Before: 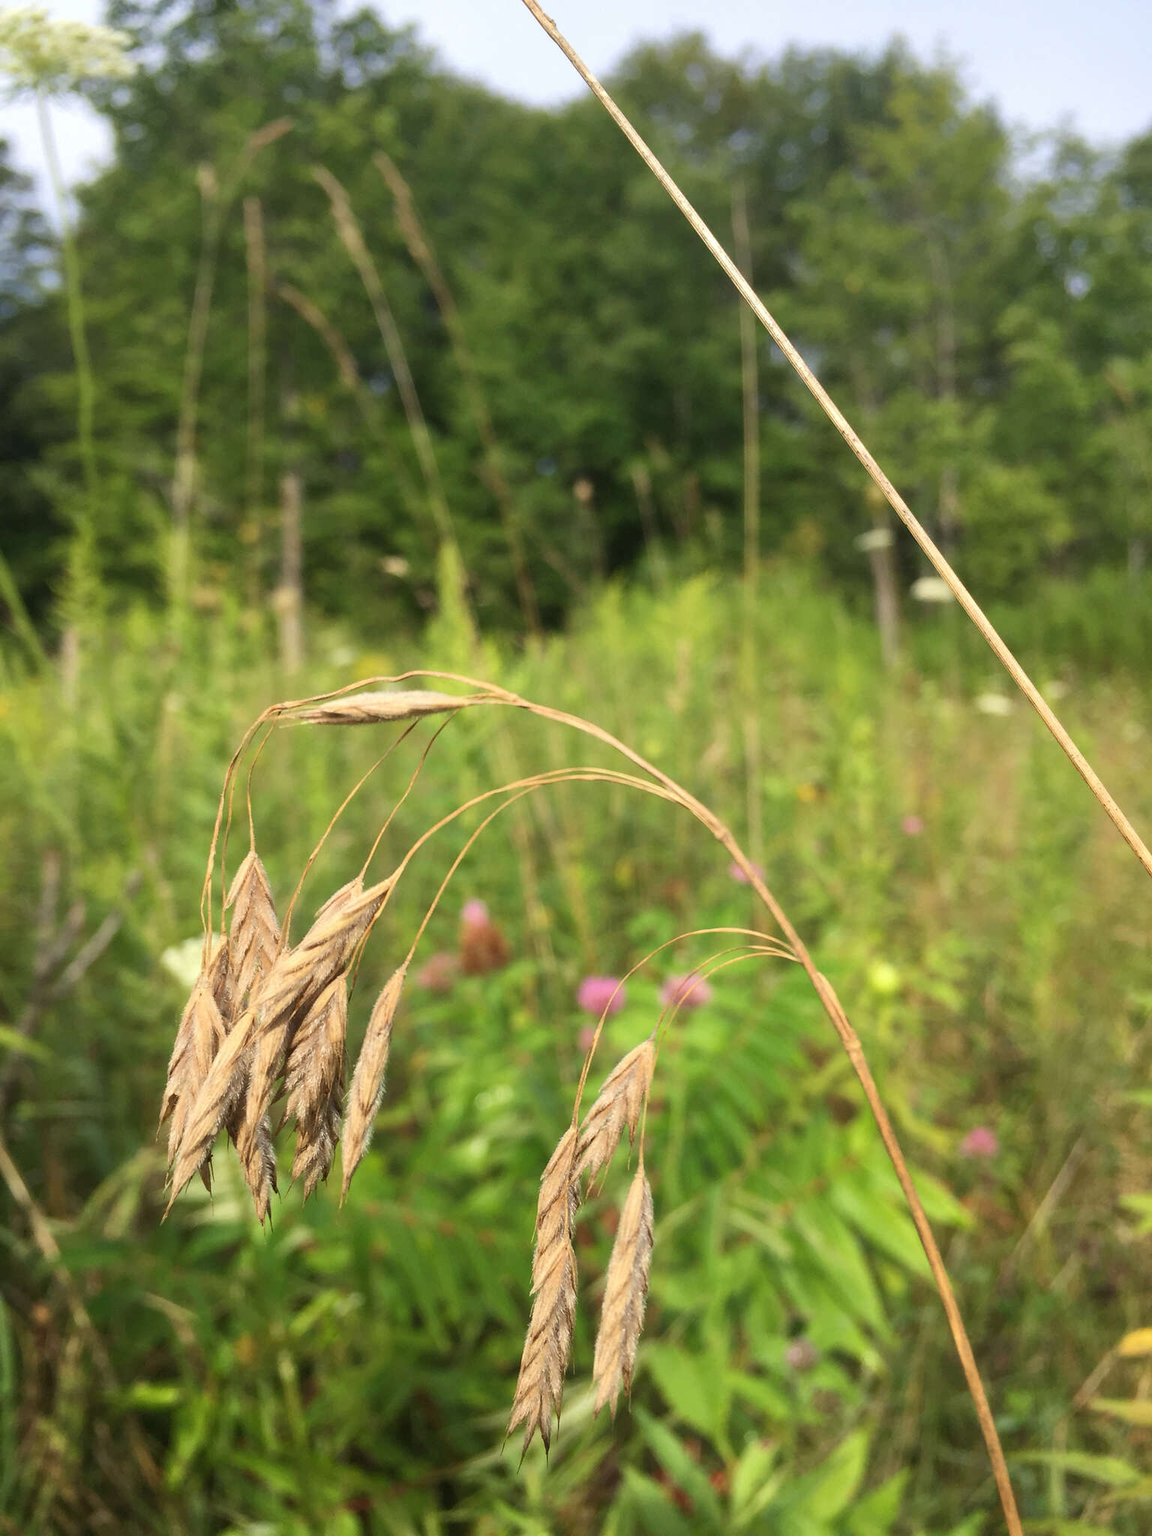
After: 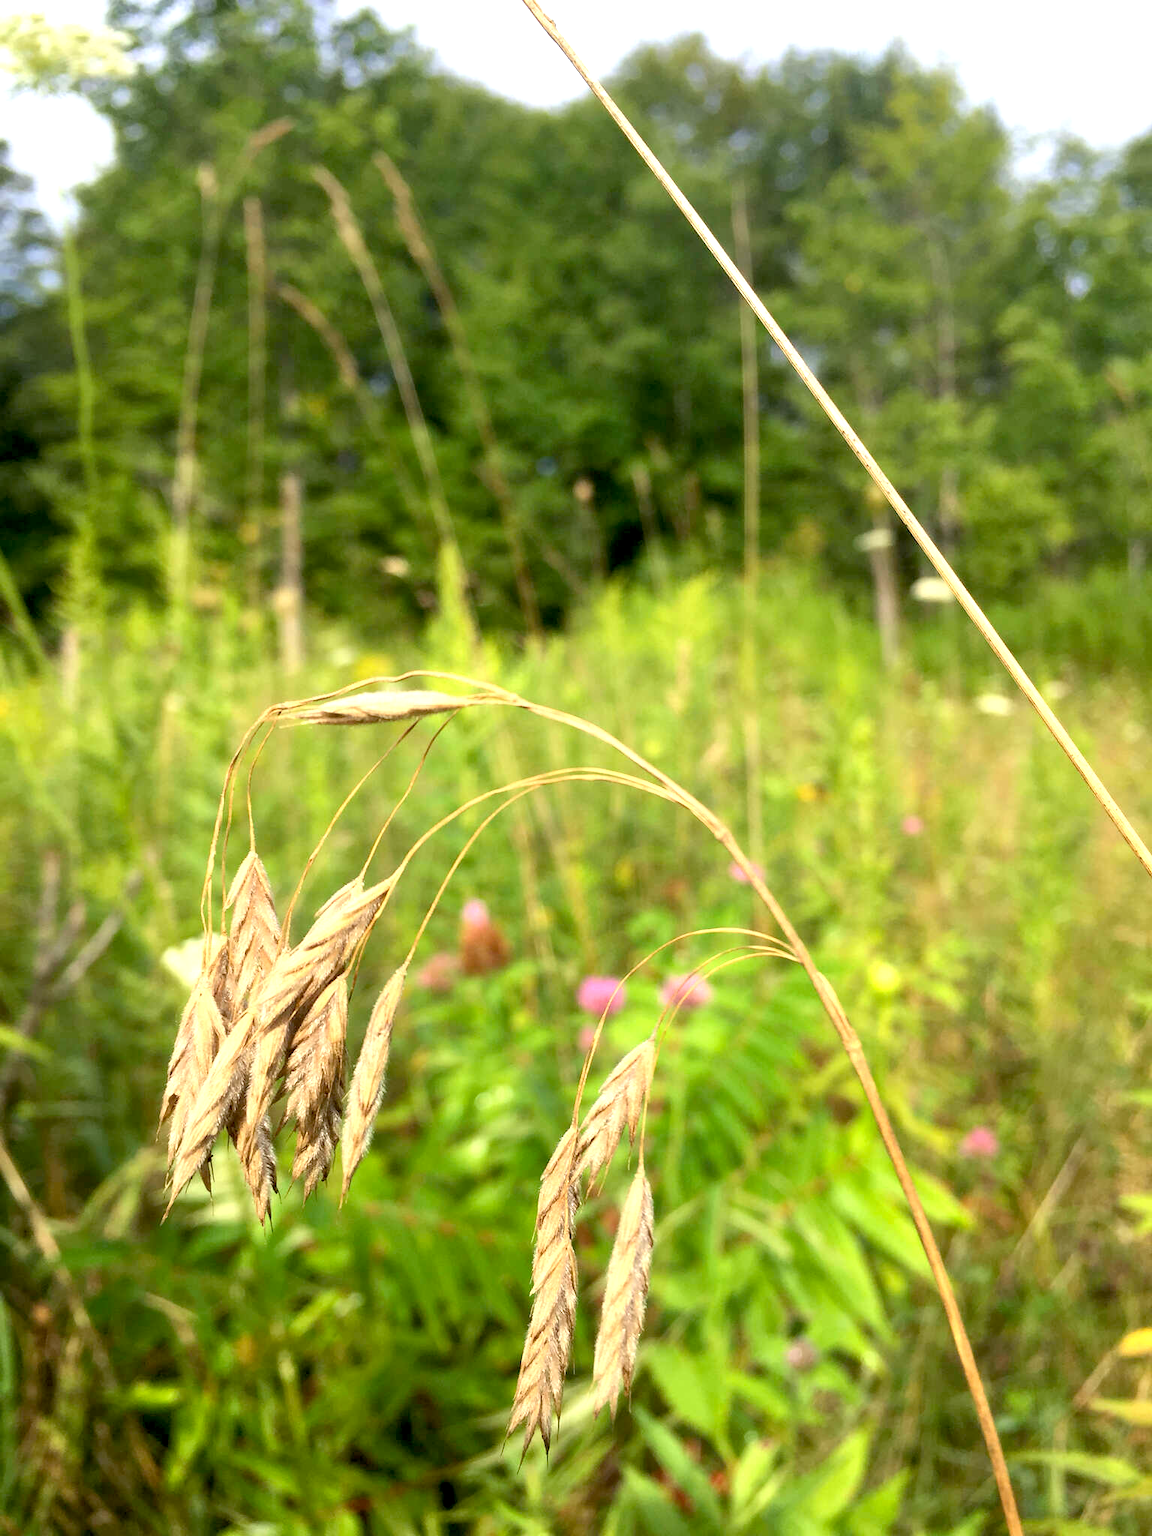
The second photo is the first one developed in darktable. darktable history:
color balance rgb: linear chroma grading › global chroma -0.998%, perceptual saturation grading › global saturation 0.005%, global vibrance 20%
exposure: black level correction 0.012, exposure 0.691 EV, compensate exposure bias true, compensate highlight preservation false
